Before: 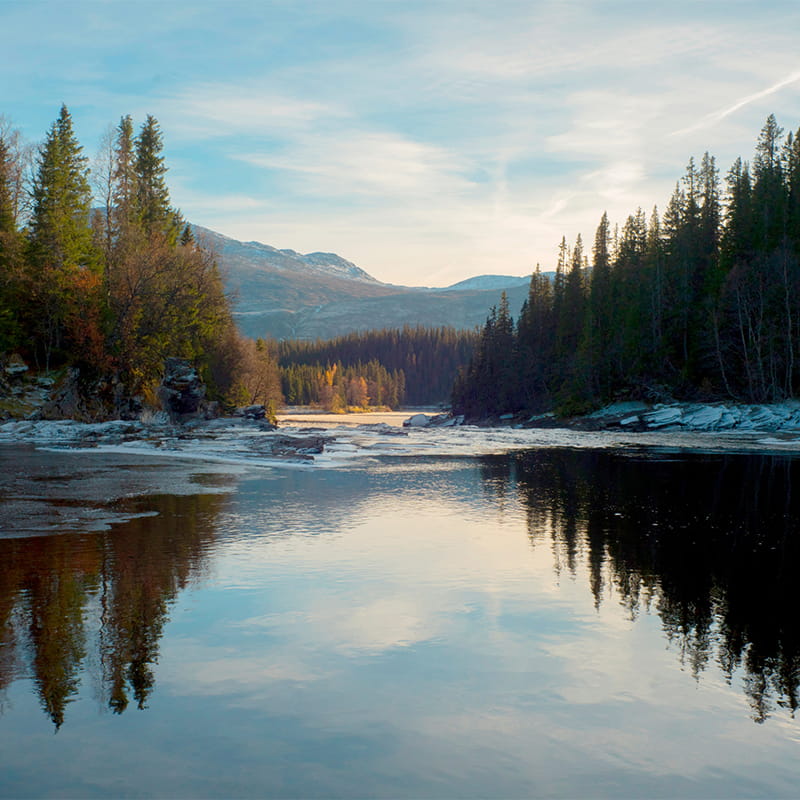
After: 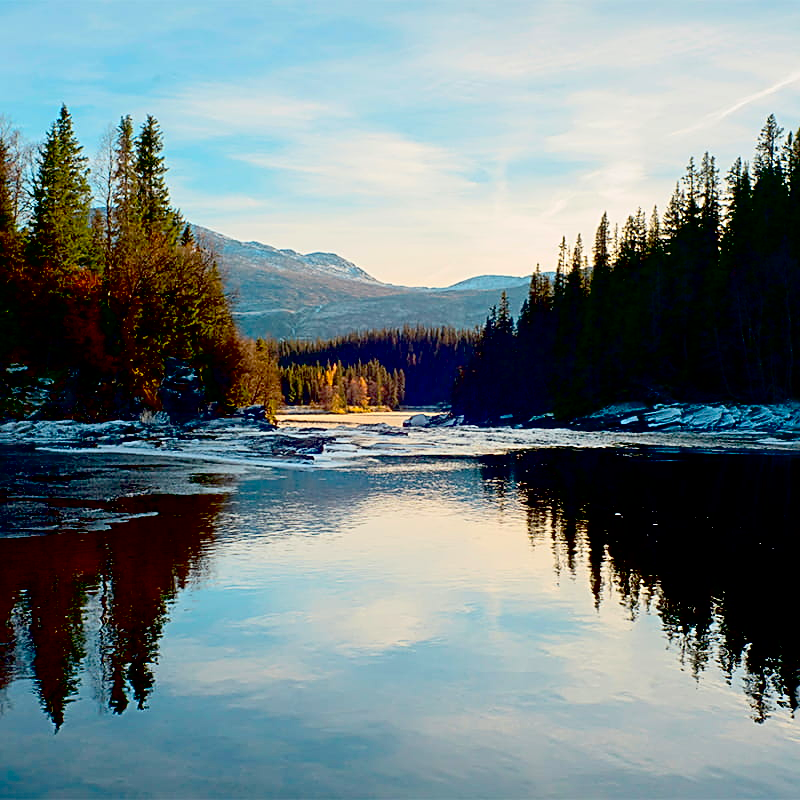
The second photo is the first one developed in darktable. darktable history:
exposure: black level correction 0.046, exposure -0.228 EV, compensate highlight preservation false
sharpen: radius 2.531, amount 0.628
contrast brightness saturation: contrast 0.2, brightness 0.16, saturation 0.22
